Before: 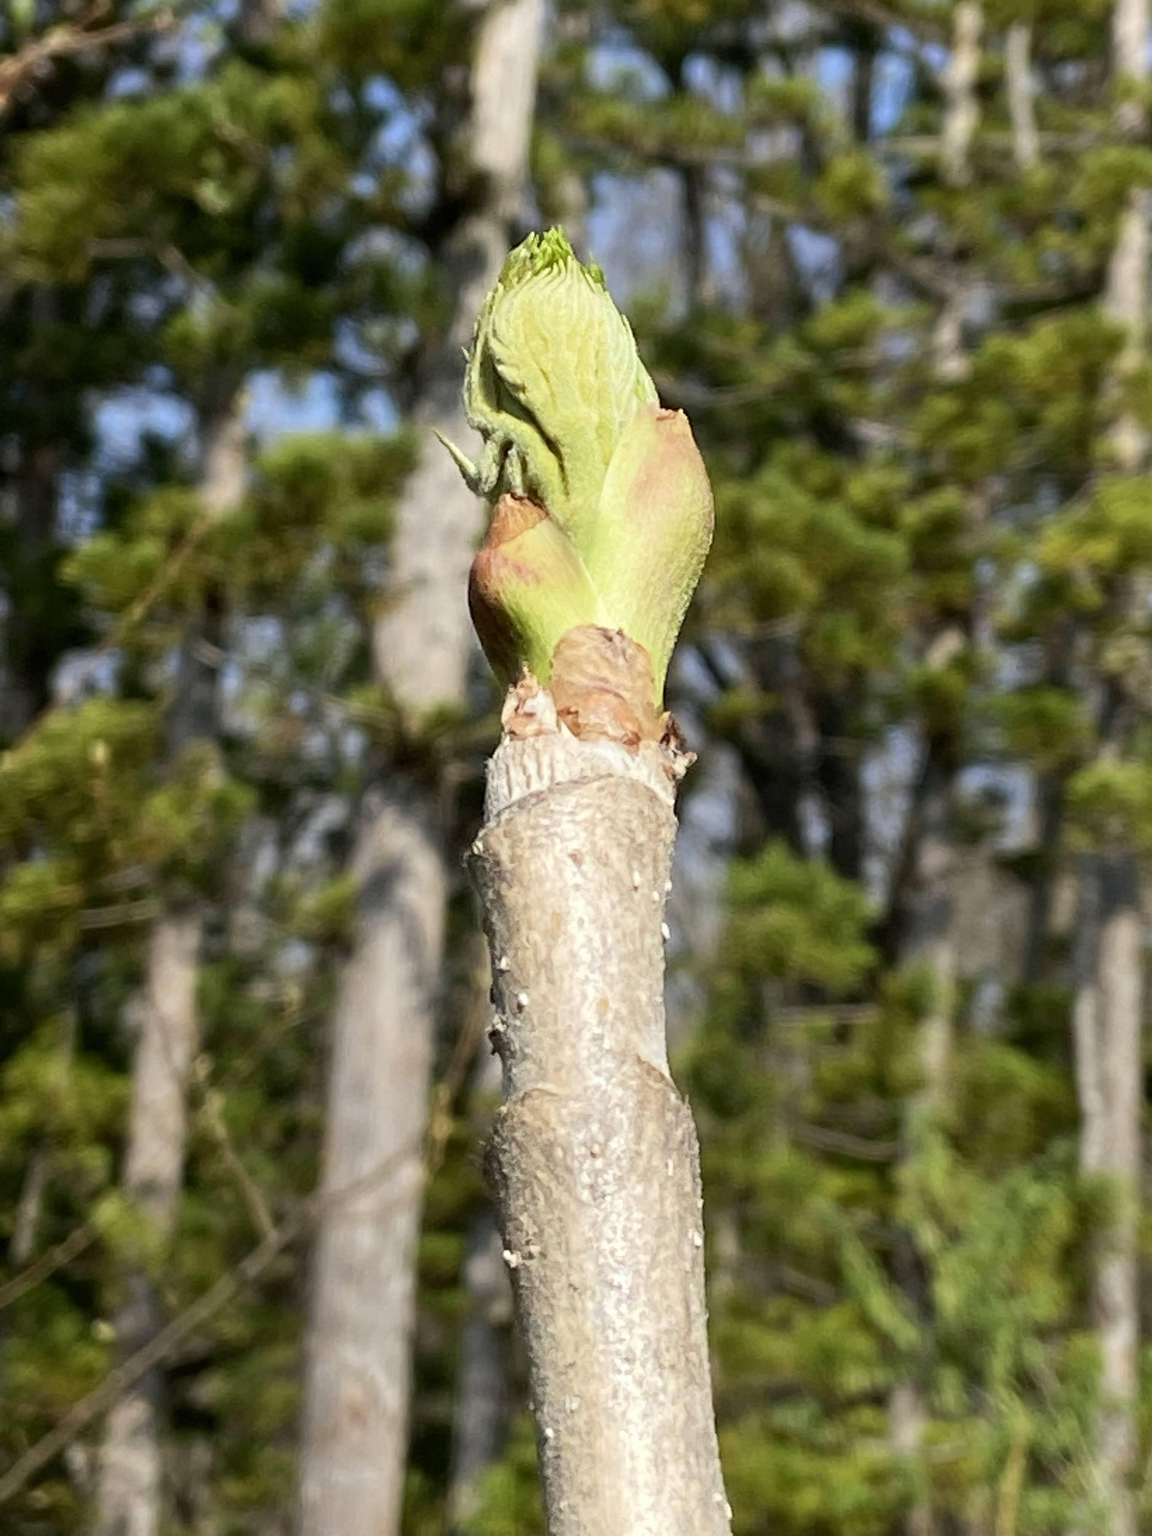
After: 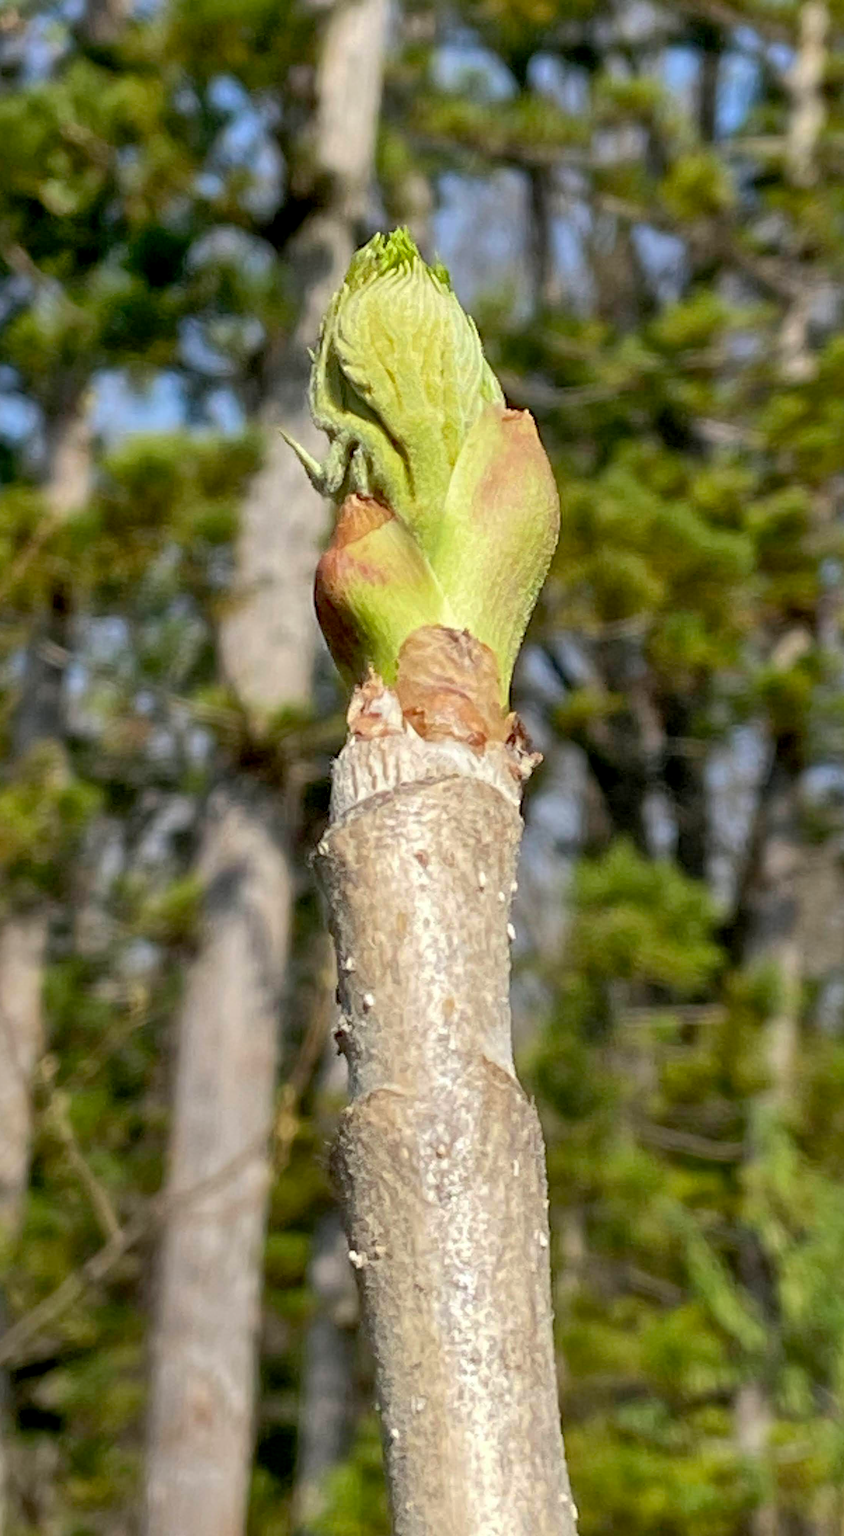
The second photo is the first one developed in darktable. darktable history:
exposure: black level correction 0.004, exposure 0.014 EV, compensate highlight preservation false
base curve: curves: ch0 [(0, 0) (0.283, 0.295) (1, 1)], preserve colors none
shadows and highlights: on, module defaults
crop: left 13.443%, right 13.31%
